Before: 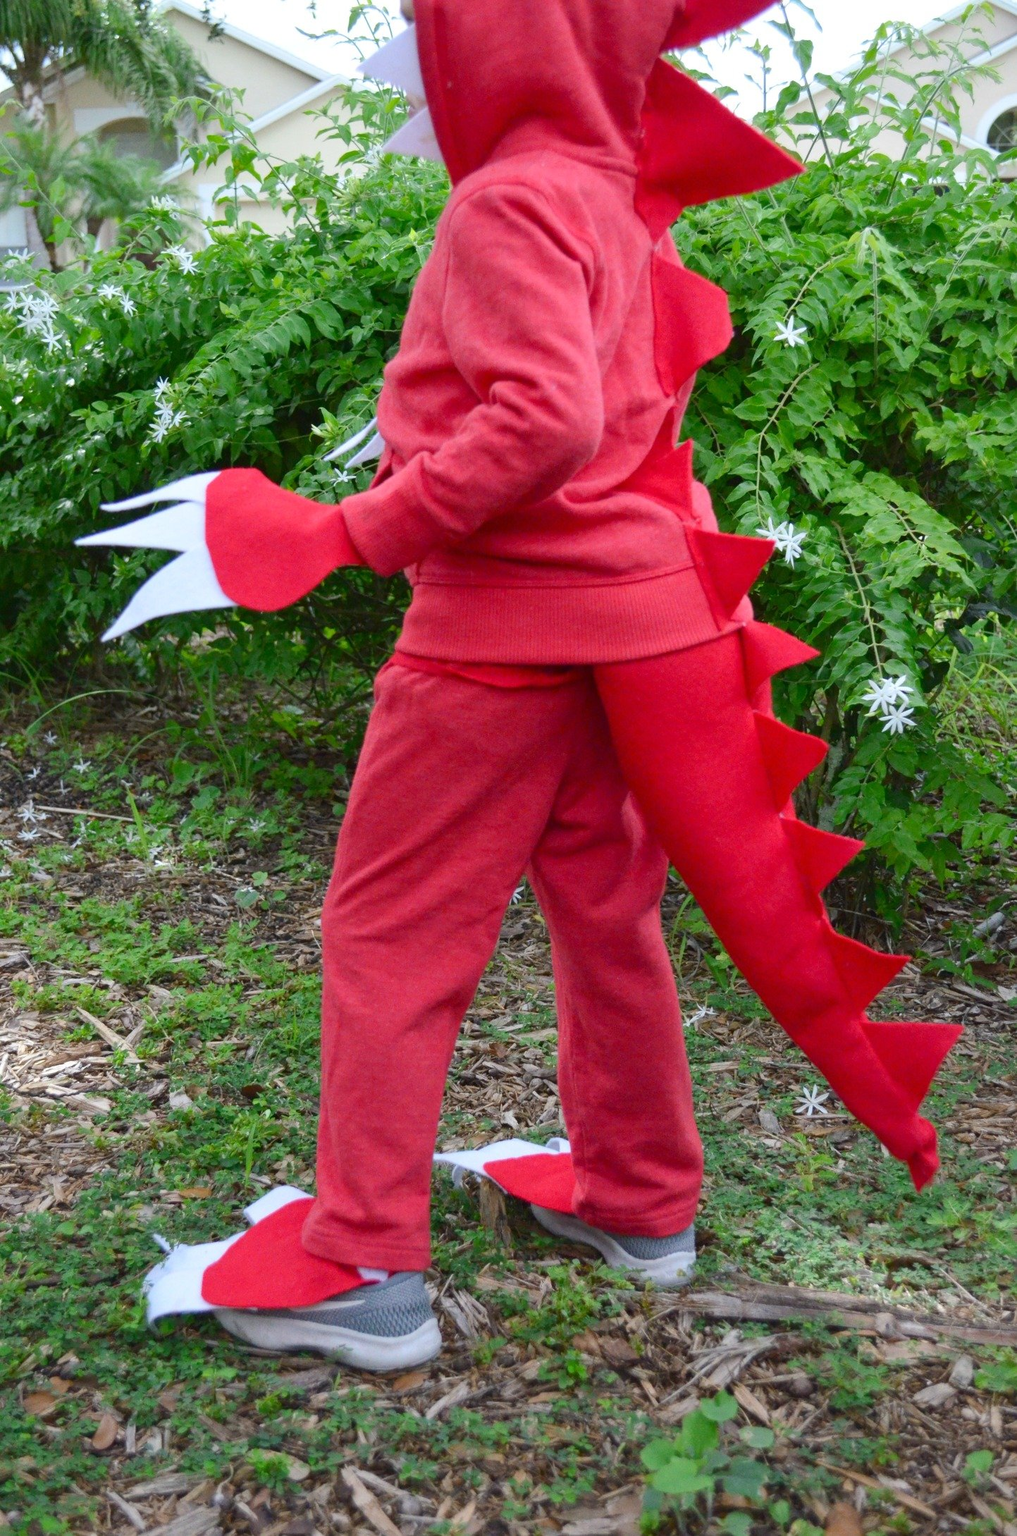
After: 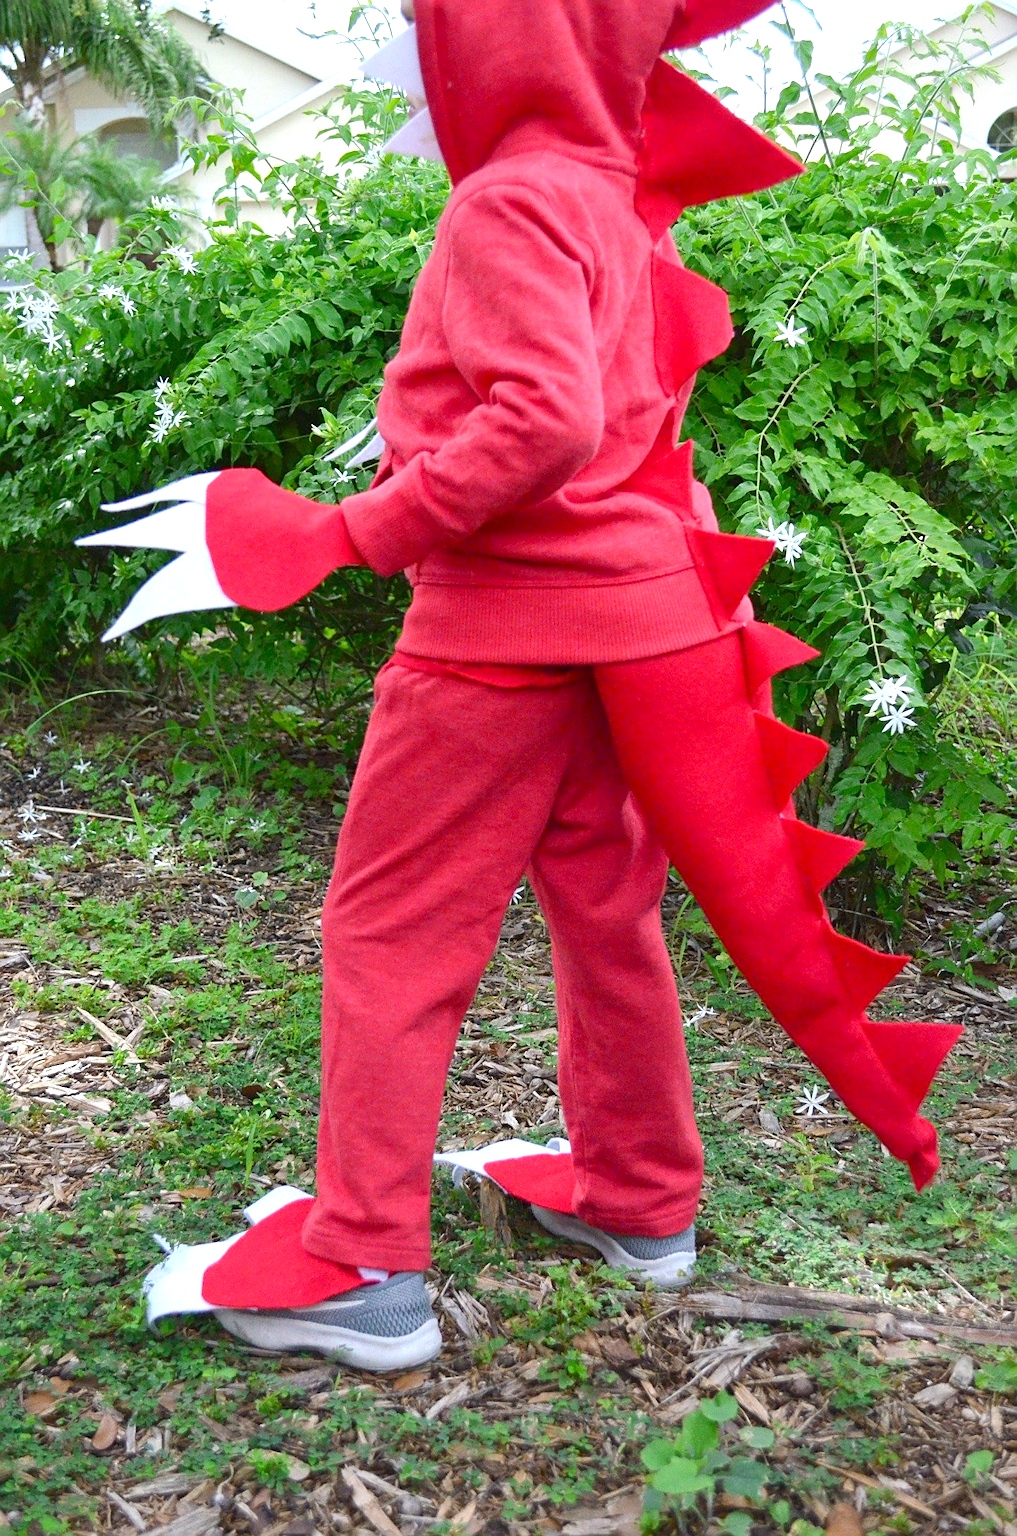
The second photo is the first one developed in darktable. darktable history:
sharpen: on, module defaults
exposure: black level correction 0.001, exposure 0.5 EV, compensate exposure bias true, compensate highlight preservation false
